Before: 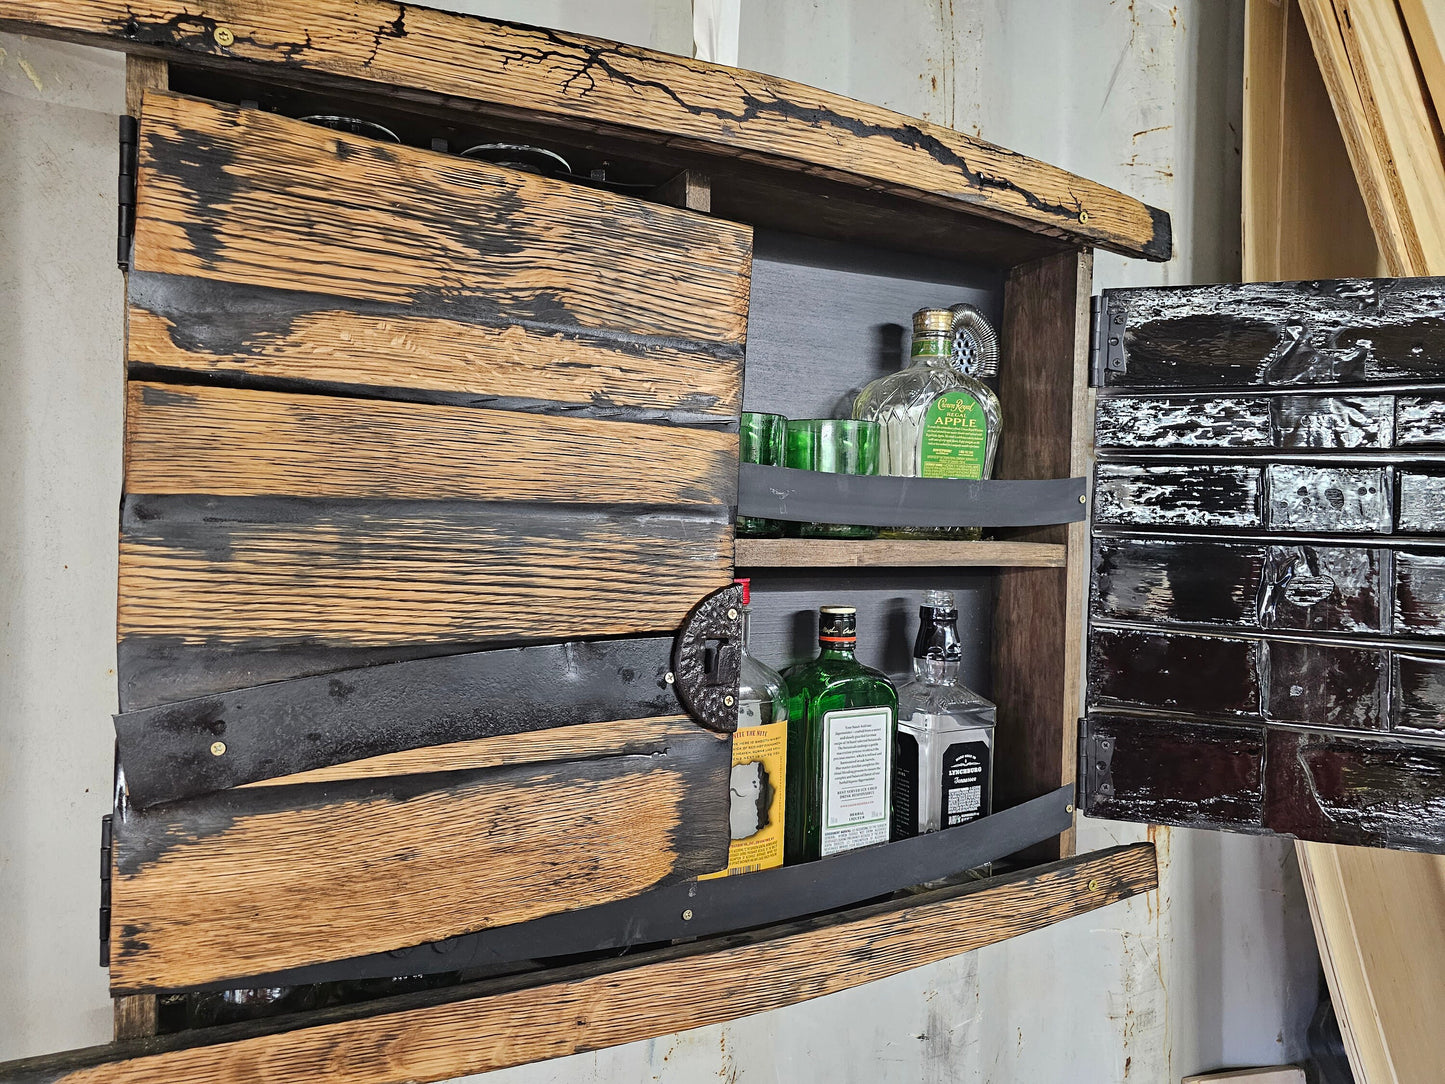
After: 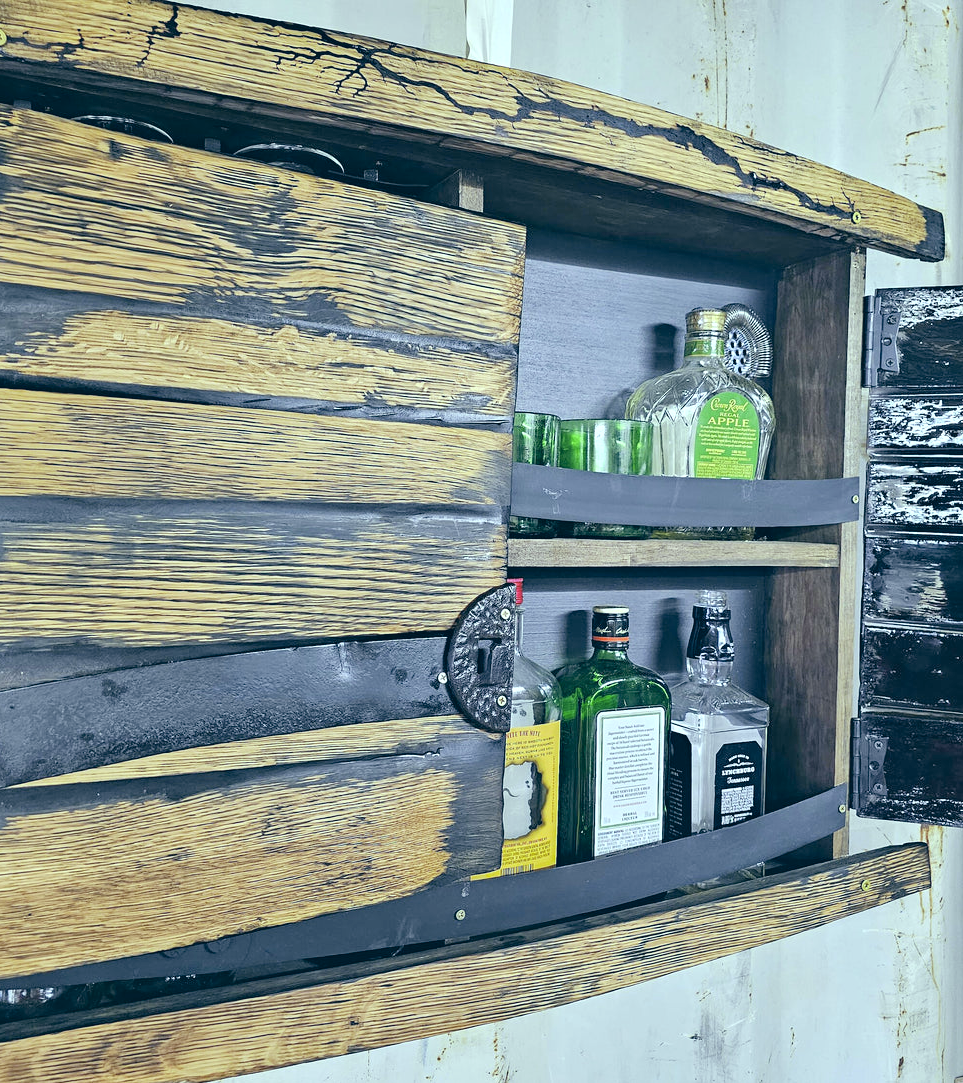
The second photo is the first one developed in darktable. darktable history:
white balance: red 0.926, green 1.003, blue 1.133
color correction: highlights a* 10.32, highlights b* 14.66, shadows a* -9.59, shadows b* -15.02
contrast brightness saturation: brightness 0.15
crop and rotate: left 15.754%, right 17.579%
color balance: mode lift, gamma, gain (sRGB), lift [0.997, 0.979, 1.021, 1.011], gamma [1, 1.084, 0.916, 0.998], gain [1, 0.87, 1.13, 1.101], contrast 4.55%, contrast fulcrum 38.24%, output saturation 104.09%
